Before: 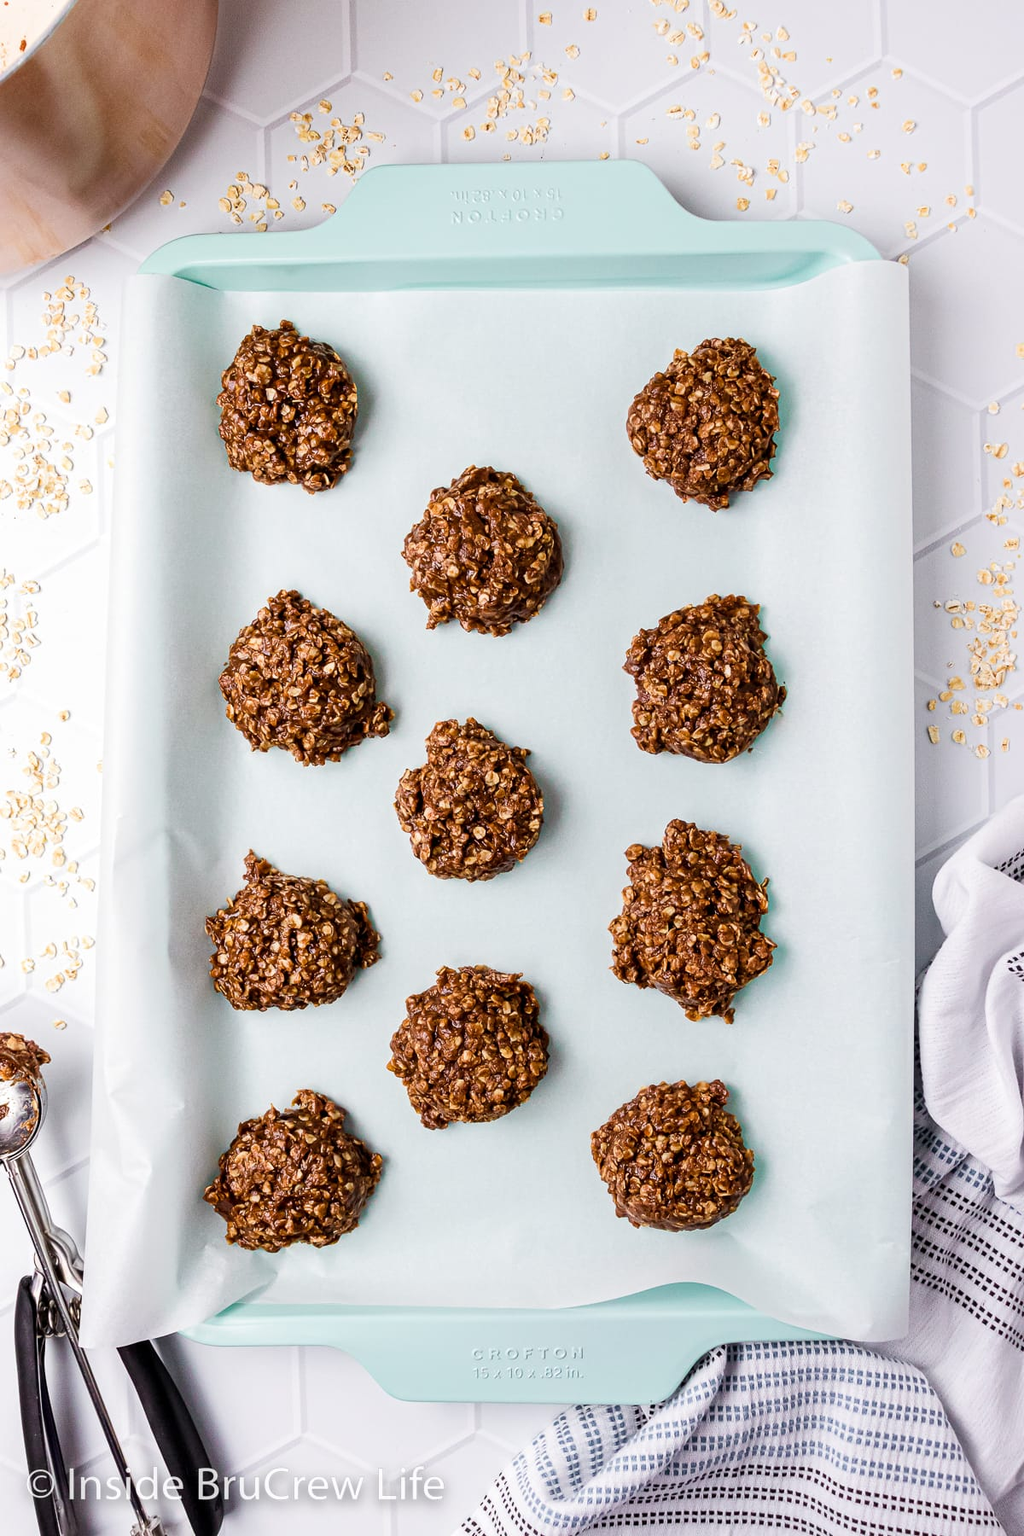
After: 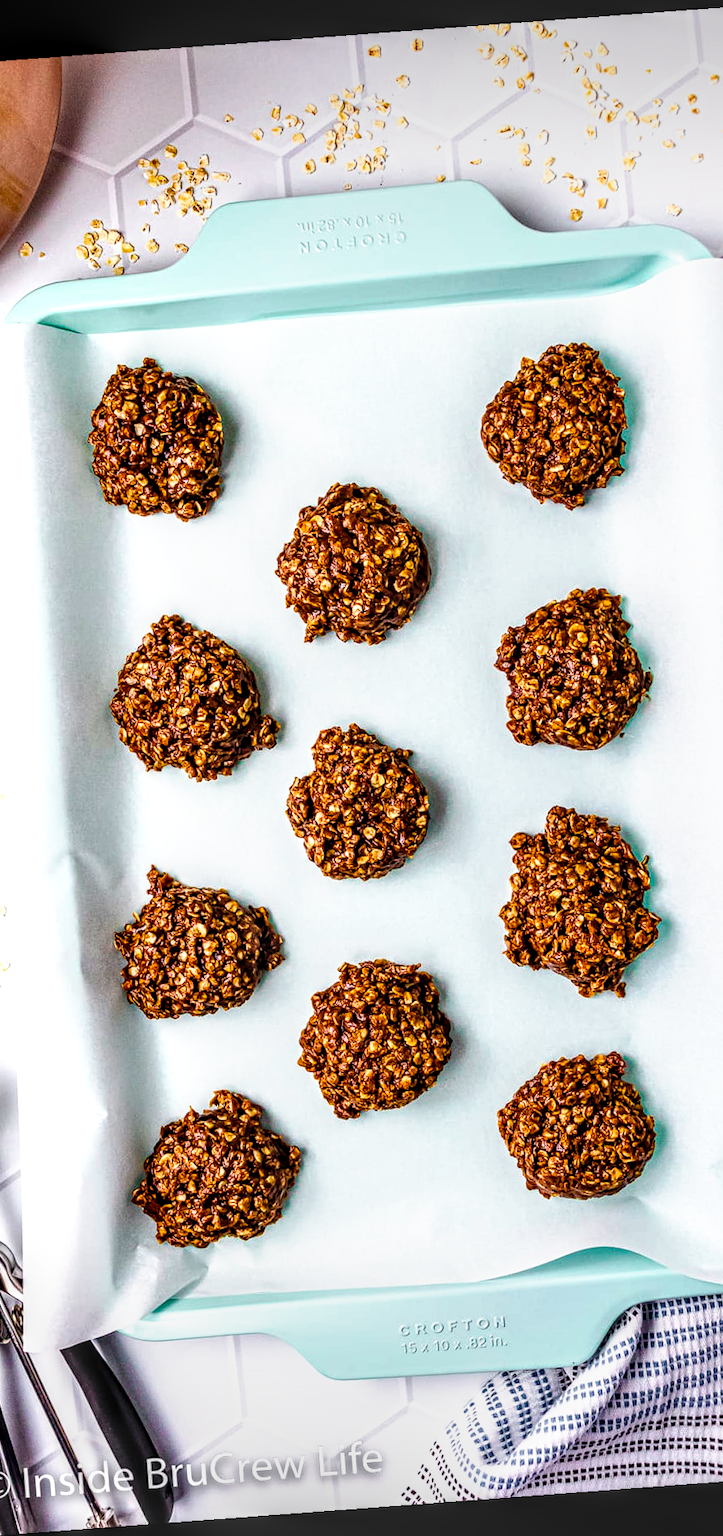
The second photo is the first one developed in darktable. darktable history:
rotate and perspective: rotation -4.25°, automatic cropping off
color balance rgb: perceptual saturation grading › global saturation 30%, global vibrance 20%
crop and rotate: left 13.537%, right 19.796%
tone curve: curves: ch0 [(0, 0) (0.003, 0.002) (0.011, 0.006) (0.025, 0.014) (0.044, 0.025) (0.069, 0.039) (0.1, 0.056) (0.136, 0.086) (0.177, 0.129) (0.224, 0.183) (0.277, 0.247) (0.335, 0.318) (0.399, 0.395) (0.468, 0.48) (0.543, 0.571) (0.623, 0.668) (0.709, 0.773) (0.801, 0.873) (0.898, 0.978) (1, 1)], preserve colors none
local contrast: highlights 0%, shadows 0%, detail 182%
